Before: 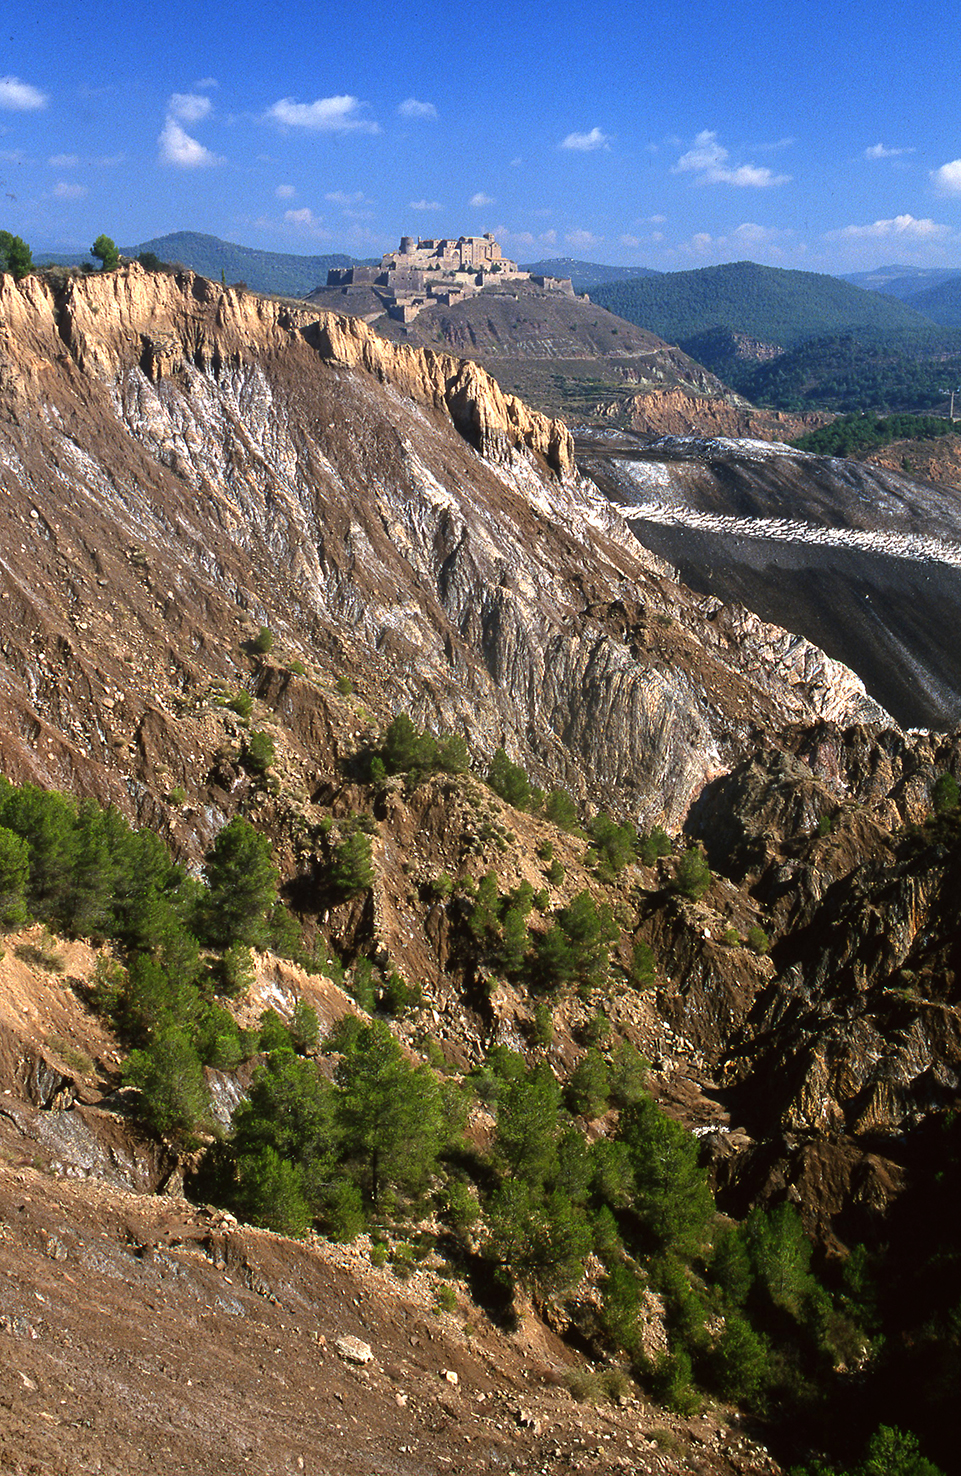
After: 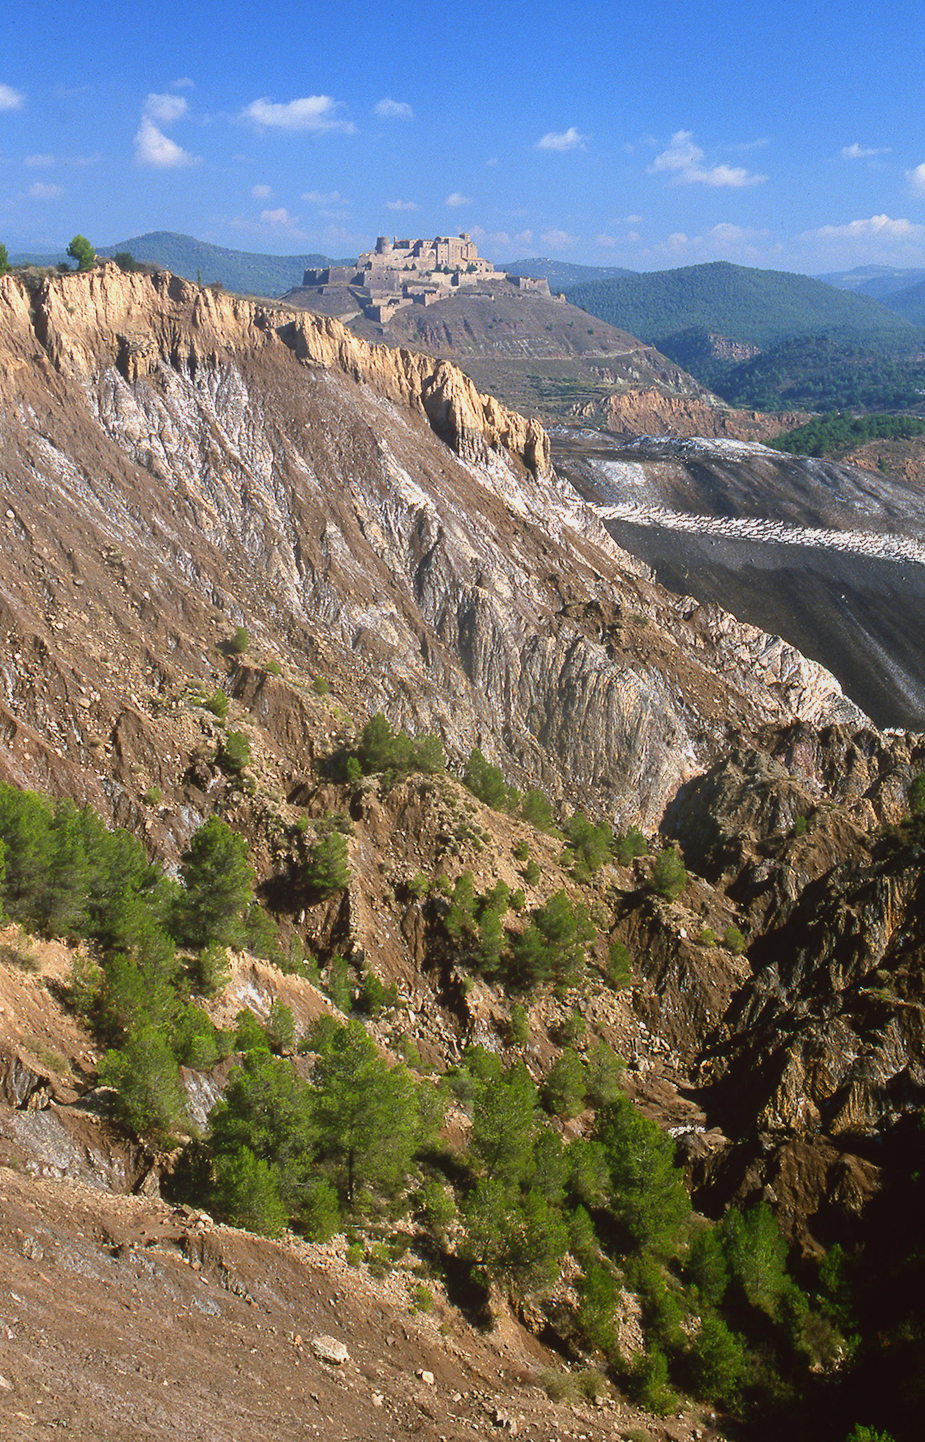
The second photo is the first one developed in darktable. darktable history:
crop and rotate: left 2.536%, right 1.107%, bottom 2.246%
local contrast: highlights 68%, shadows 68%, detail 82%, midtone range 0.325
